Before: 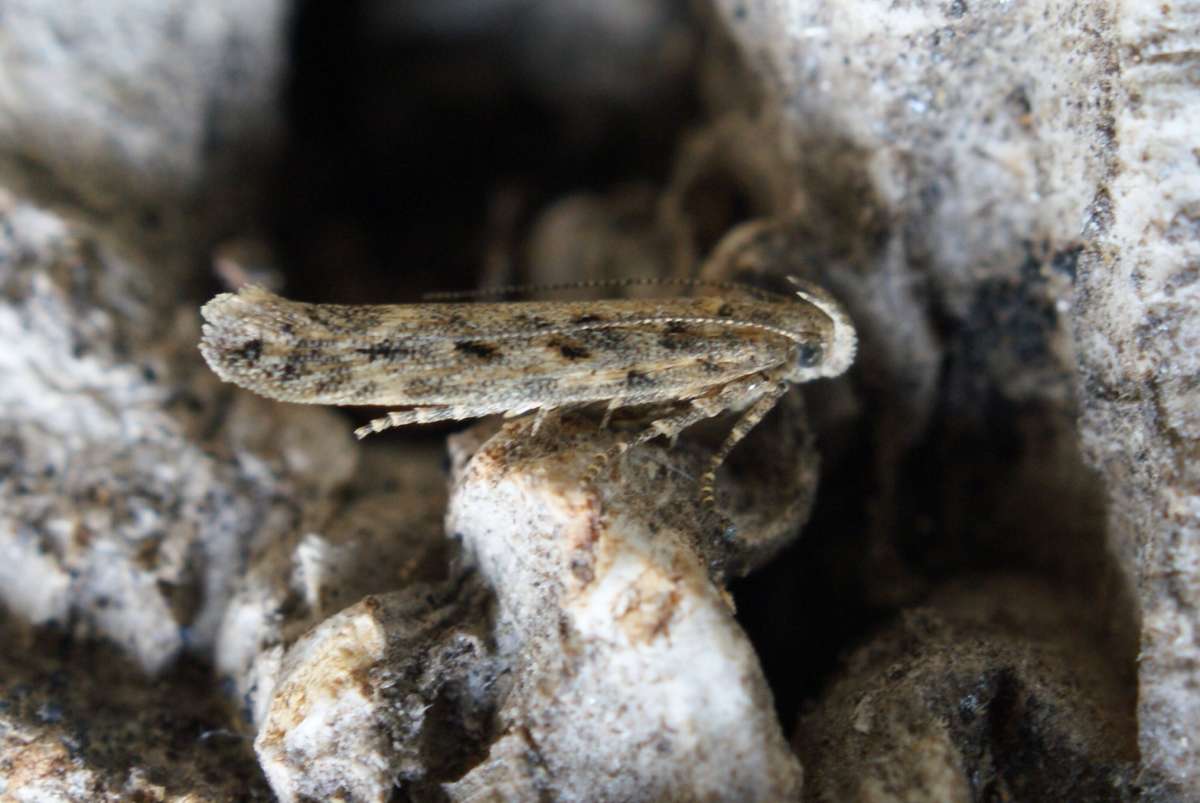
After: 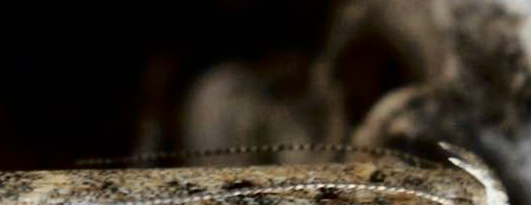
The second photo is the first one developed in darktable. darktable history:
crop: left 29.033%, top 16.786%, right 26.676%, bottom 57.606%
tone curve: curves: ch0 [(0, 0) (0.003, 0) (0.011, 0.001) (0.025, 0.003) (0.044, 0.005) (0.069, 0.013) (0.1, 0.024) (0.136, 0.04) (0.177, 0.087) (0.224, 0.148) (0.277, 0.238) (0.335, 0.335) (0.399, 0.43) (0.468, 0.524) (0.543, 0.621) (0.623, 0.712) (0.709, 0.788) (0.801, 0.867) (0.898, 0.947) (1, 1)], color space Lab, independent channels, preserve colors none
